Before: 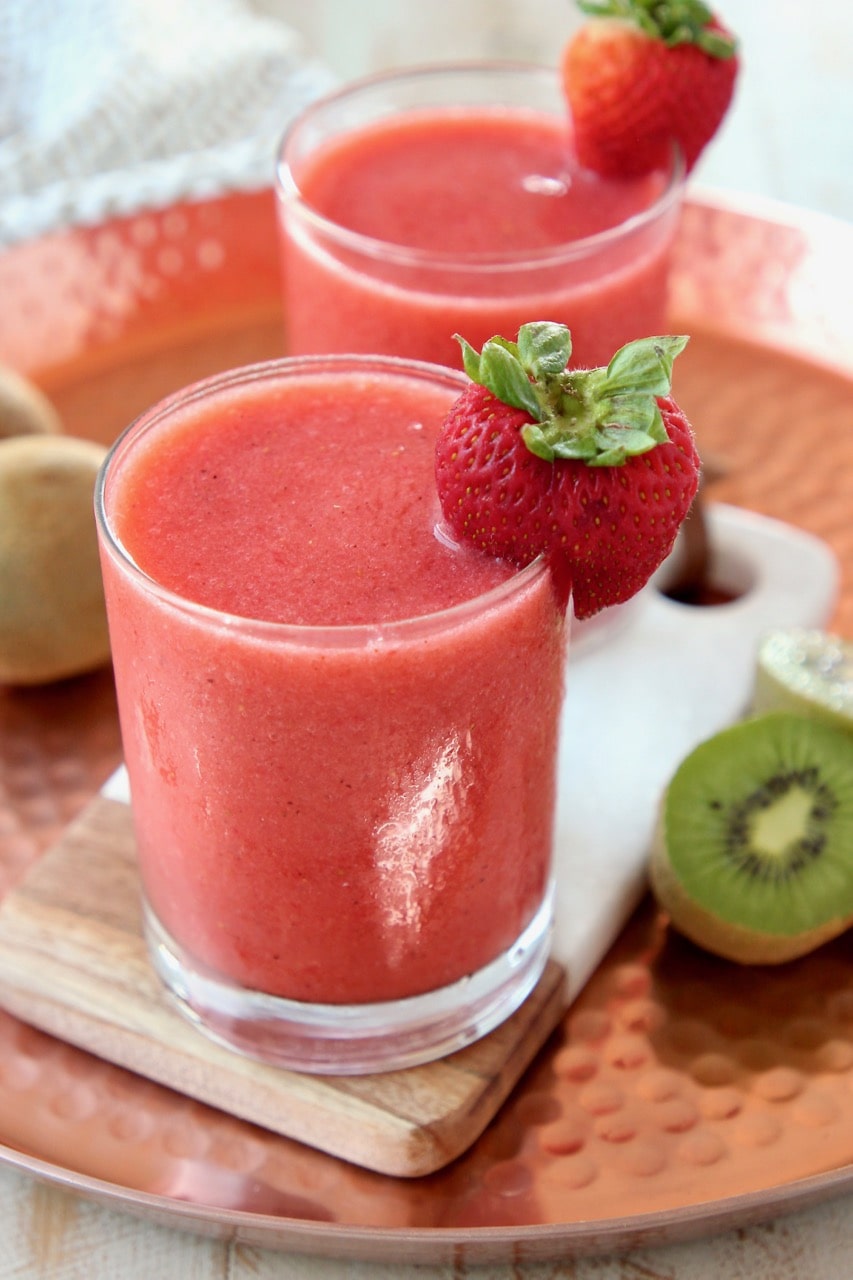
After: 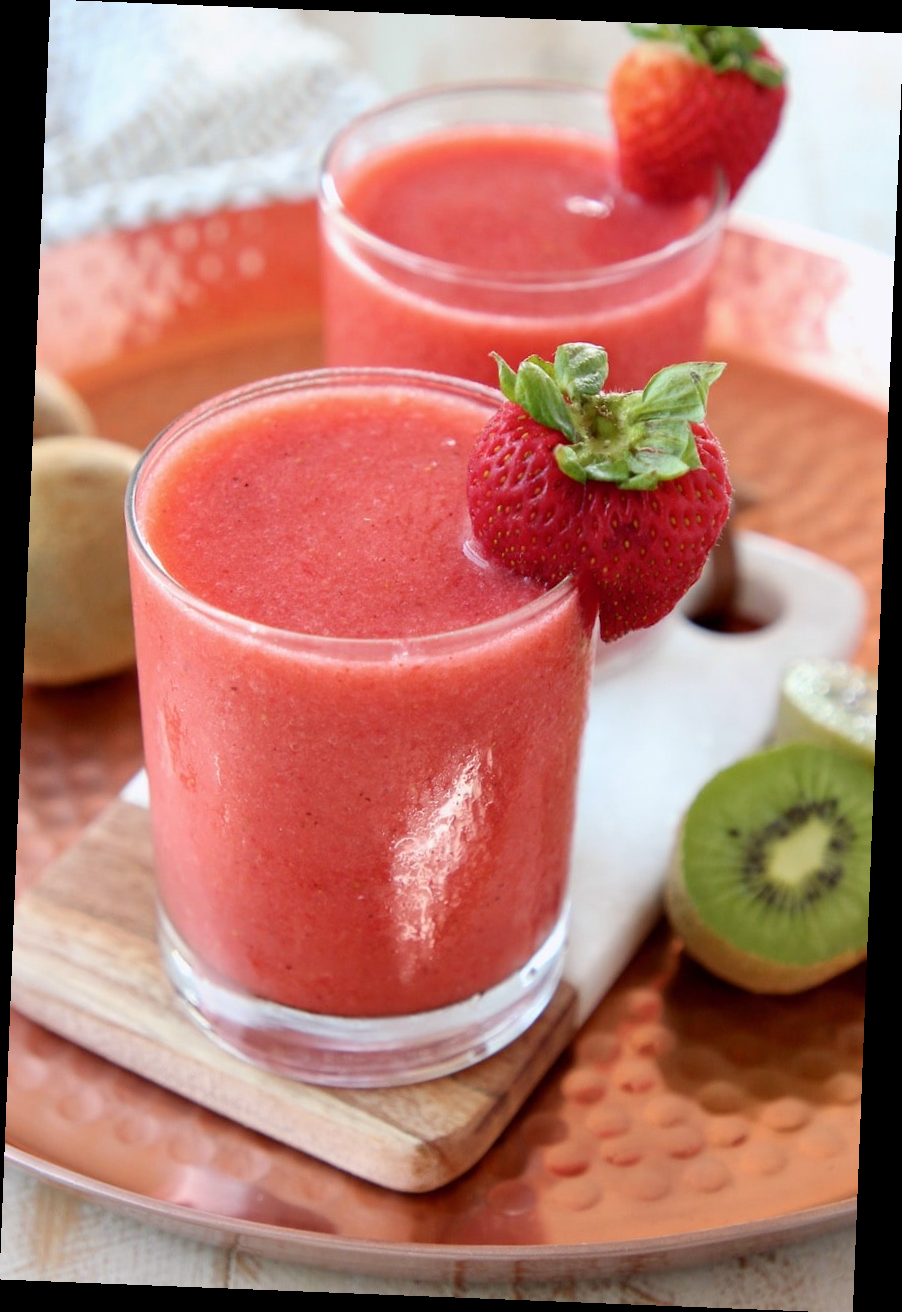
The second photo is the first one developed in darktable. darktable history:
rotate and perspective: rotation 2.27°, automatic cropping off
white balance: red 1.004, blue 1.024
